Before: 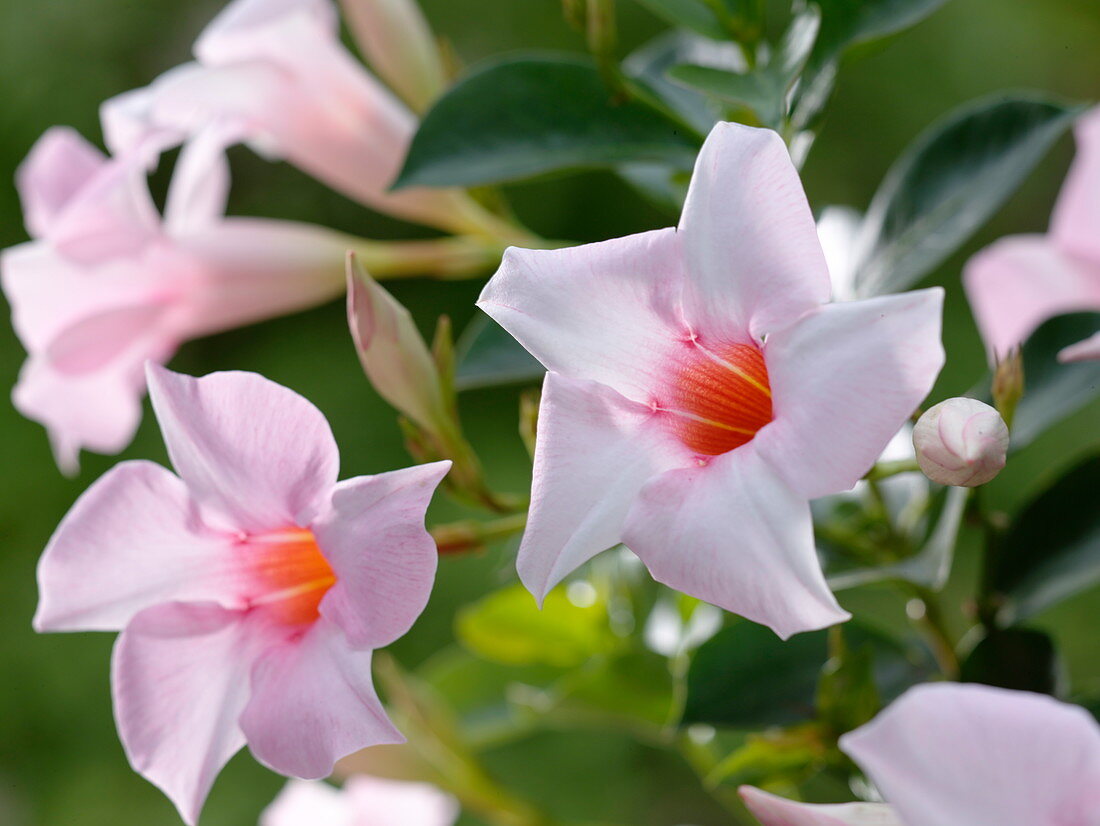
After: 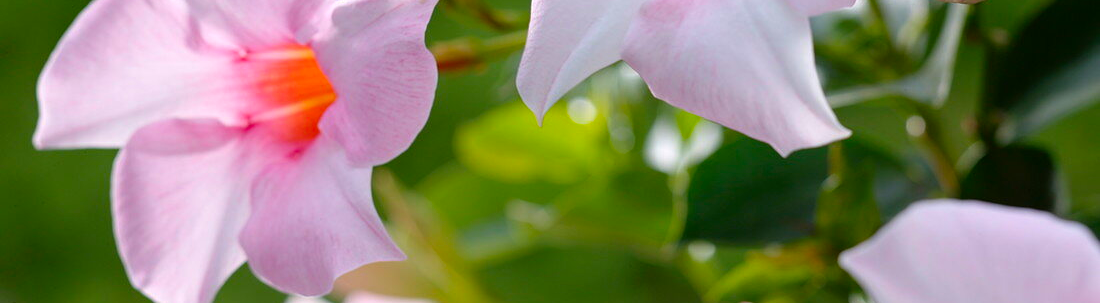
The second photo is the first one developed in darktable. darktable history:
contrast brightness saturation: contrast 0.038, saturation 0.154
exposure: exposure 0.084 EV, compensate highlight preservation false
crop and rotate: top 58.579%, bottom 4.66%
color balance rgb: perceptual saturation grading › global saturation 0.777%, global vibrance 20%
